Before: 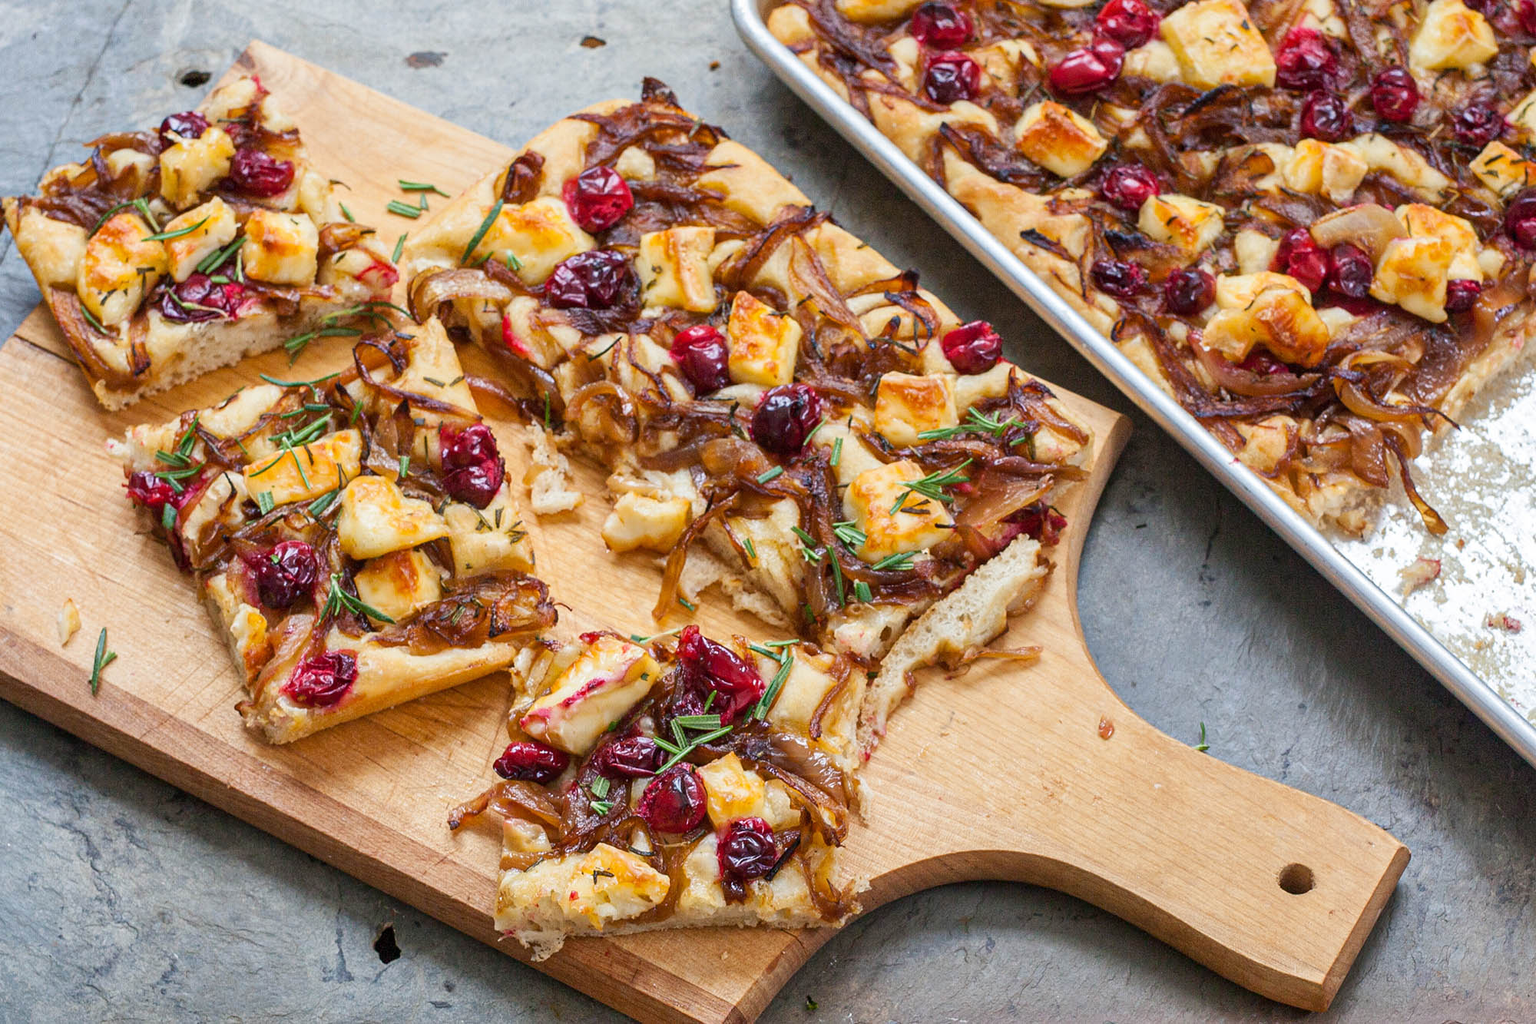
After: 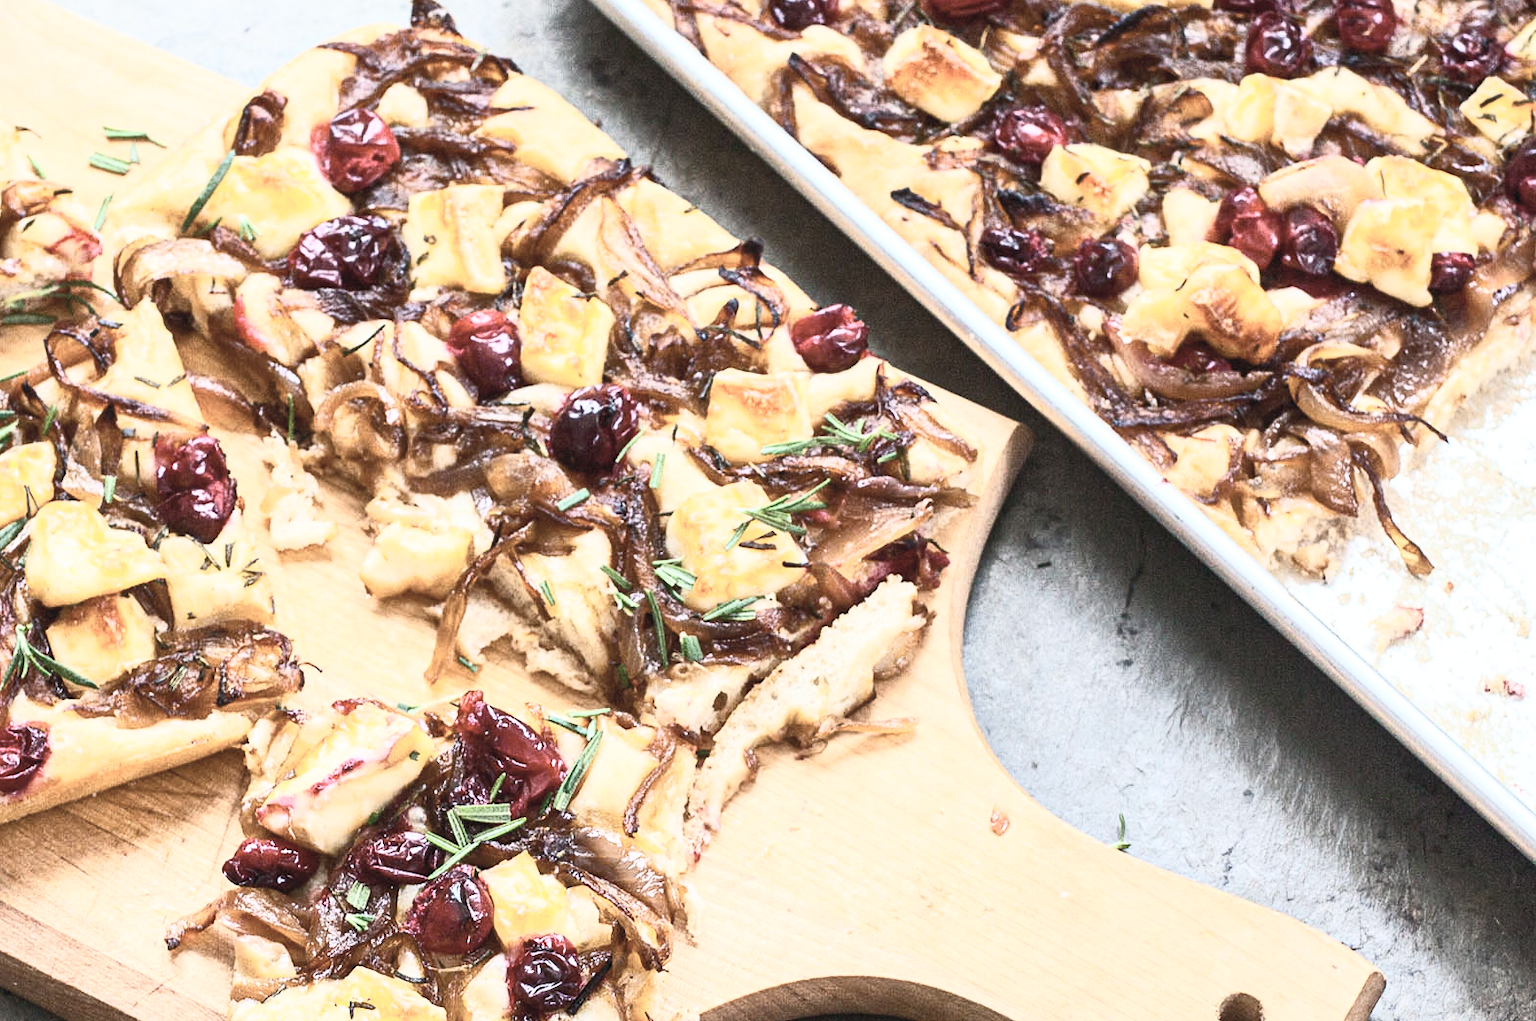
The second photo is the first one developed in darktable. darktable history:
crop and rotate: left 20.74%, top 7.912%, right 0.375%, bottom 13.378%
contrast brightness saturation: contrast 0.57, brightness 0.57, saturation -0.34
